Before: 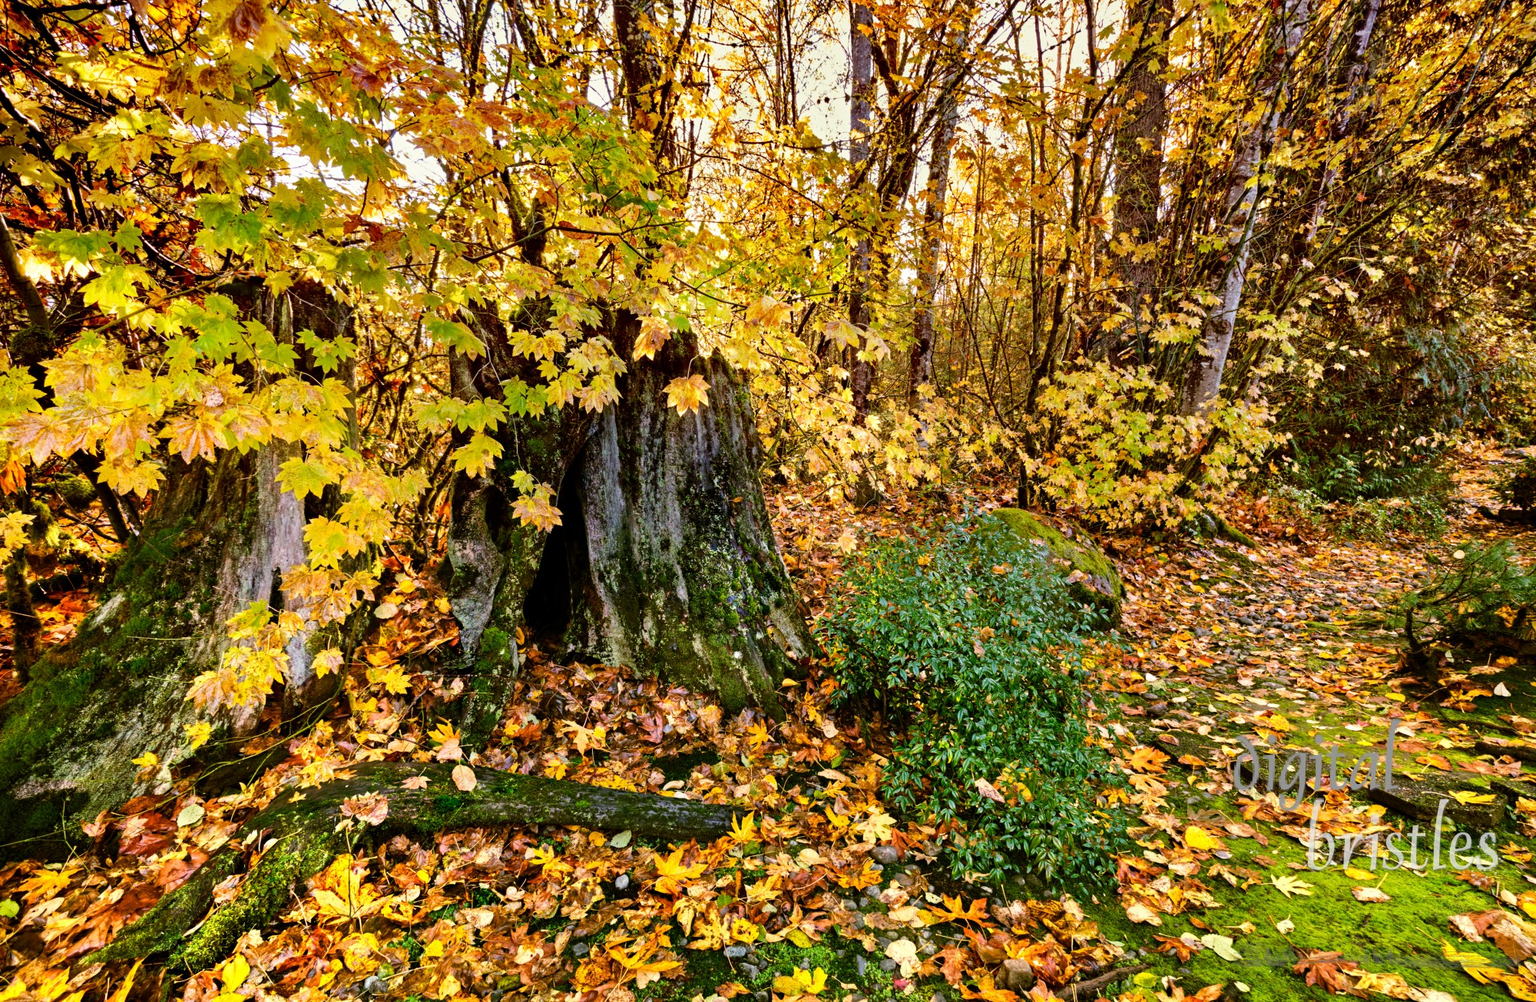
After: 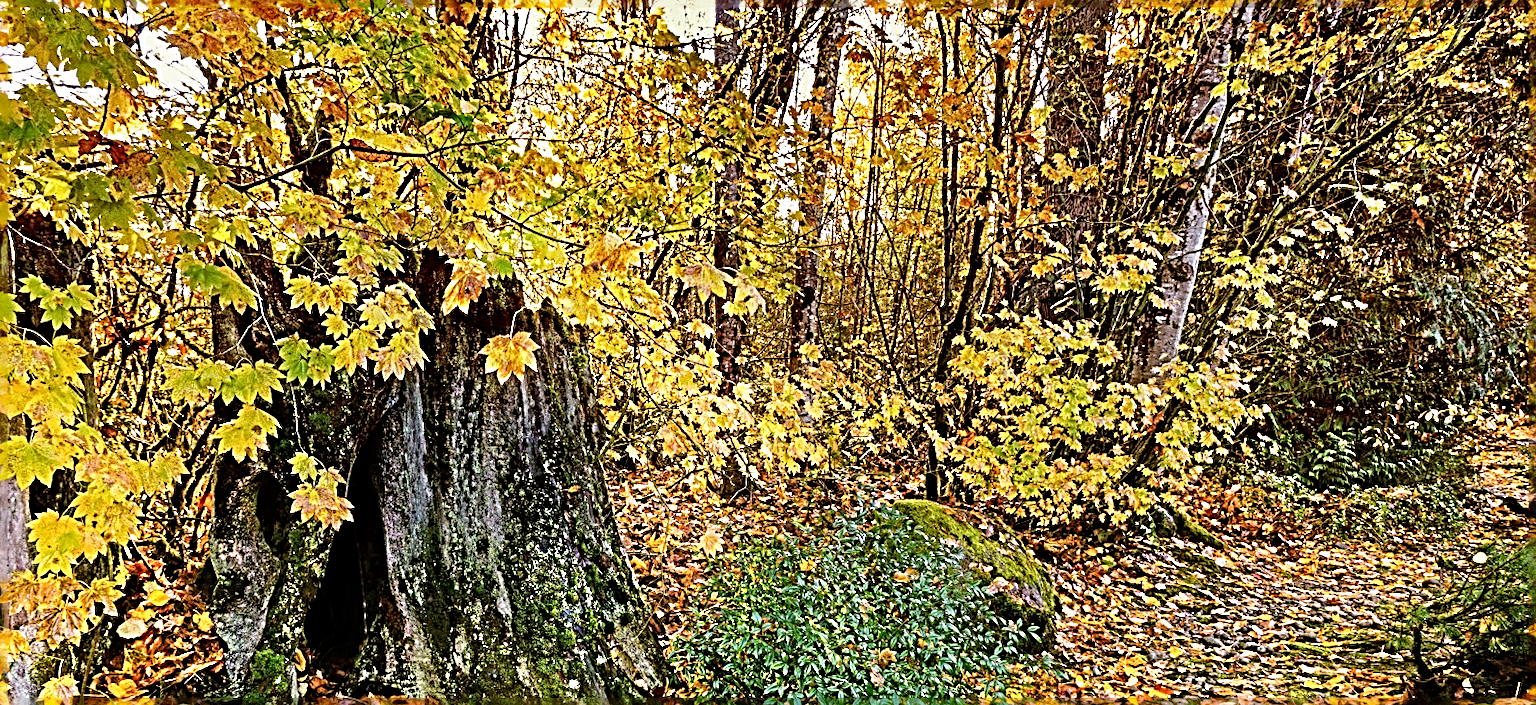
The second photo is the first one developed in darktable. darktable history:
crop: left 18.319%, top 11.105%, right 2.033%, bottom 32.827%
shadows and highlights: shadows 36.57, highlights -28.03, soften with gaussian
sharpen: radius 3.14, amount 1.729
